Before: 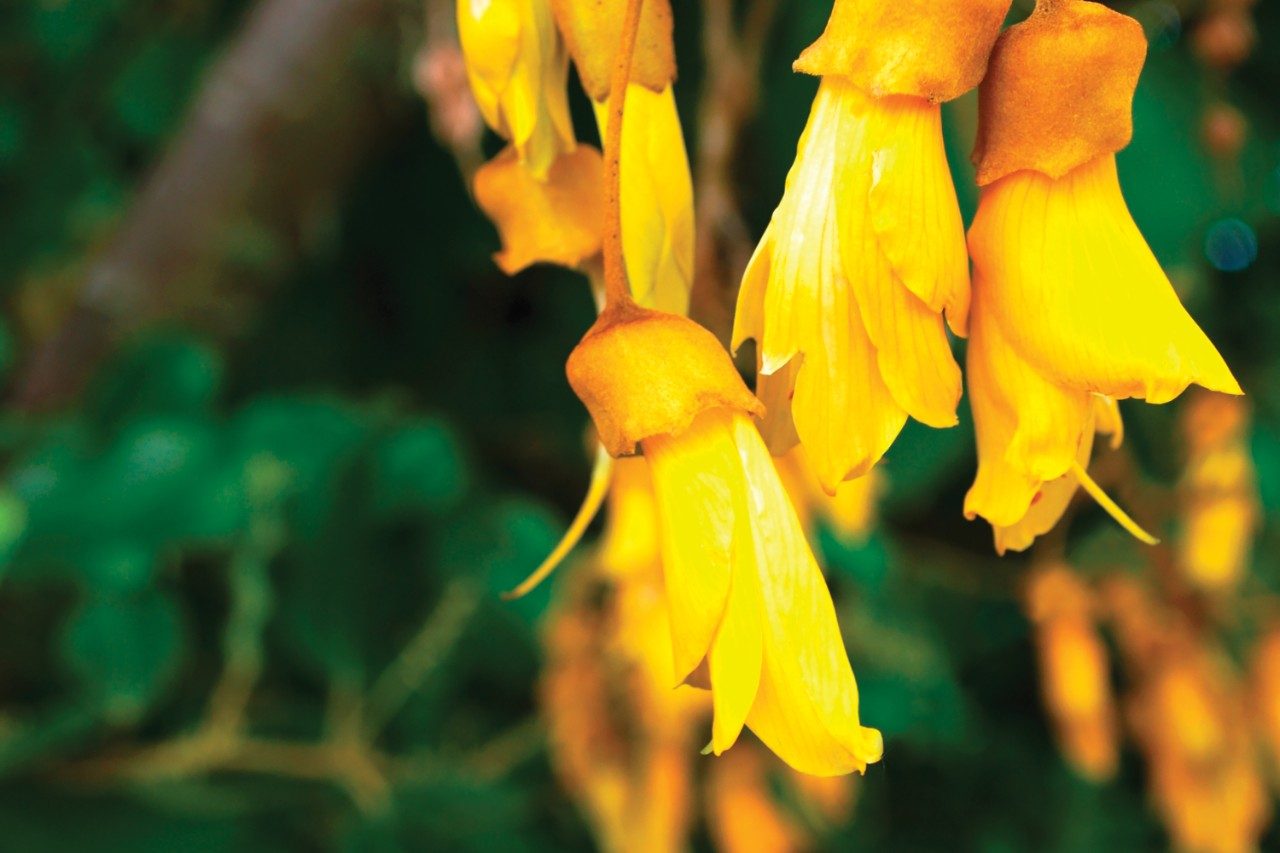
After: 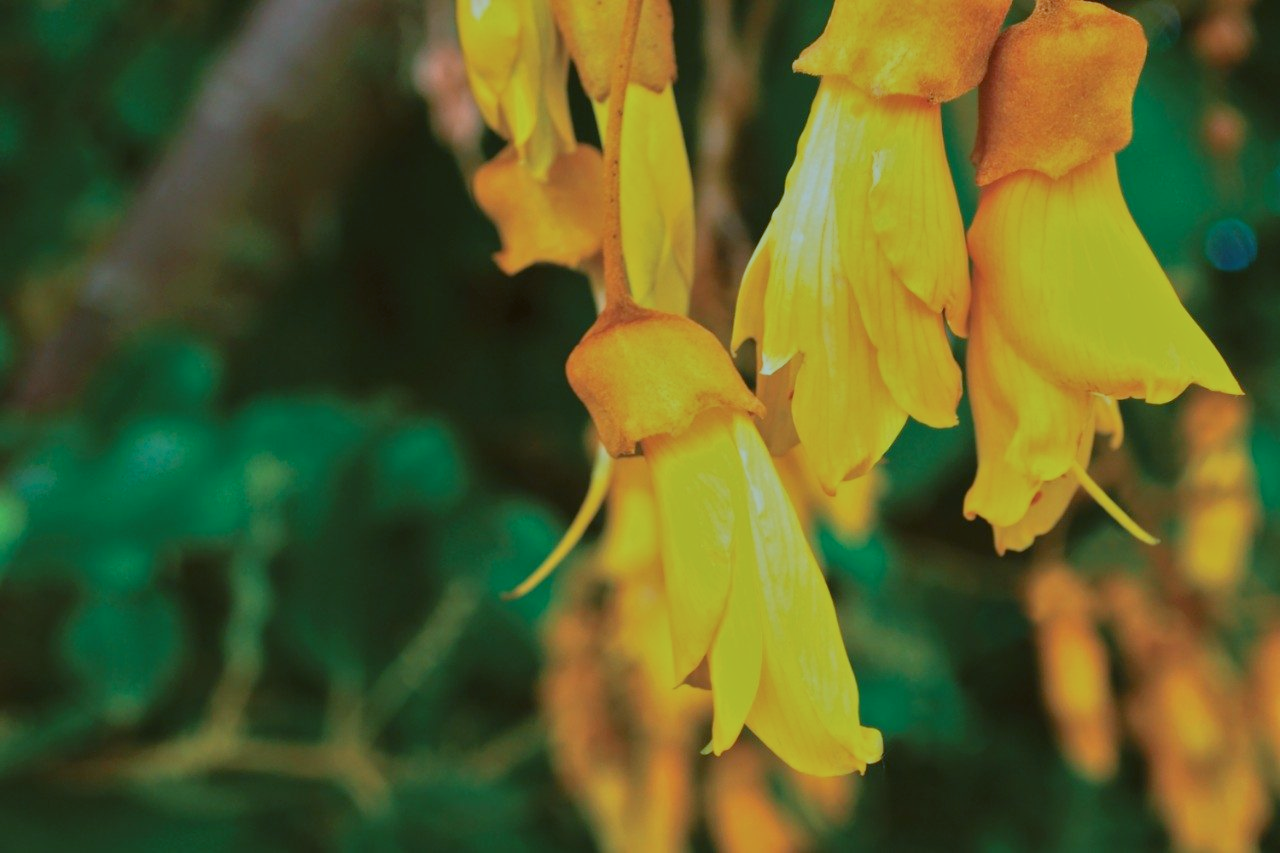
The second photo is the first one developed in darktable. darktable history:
color balance: lift [1.004, 1.002, 1.002, 0.998], gamma [1, 1.007, 1.002, 0.993], gain [1, 0.977, 1.013, 1.023], contrast -3.64%
tone equalizer: -8 EV -0.002 EV, -7 EV 0.005 EV, -6 EV -0.008 EV, -5 EV 0.007 EV, -4 EV -0.042 EV, -3 EV -0.233 EV, -2 EV -0.662 EV, -1 EV -0.983 EV, +0 EV -0.969 EV, smoothing diameter 2%, edges refinement/feathering 20, mask exposure compensation -1.57 EV, filter diffusion 5
color correction: highlights a* -4.18, highlights b* -10.81
white balance: red 0.974, blue 1.044
